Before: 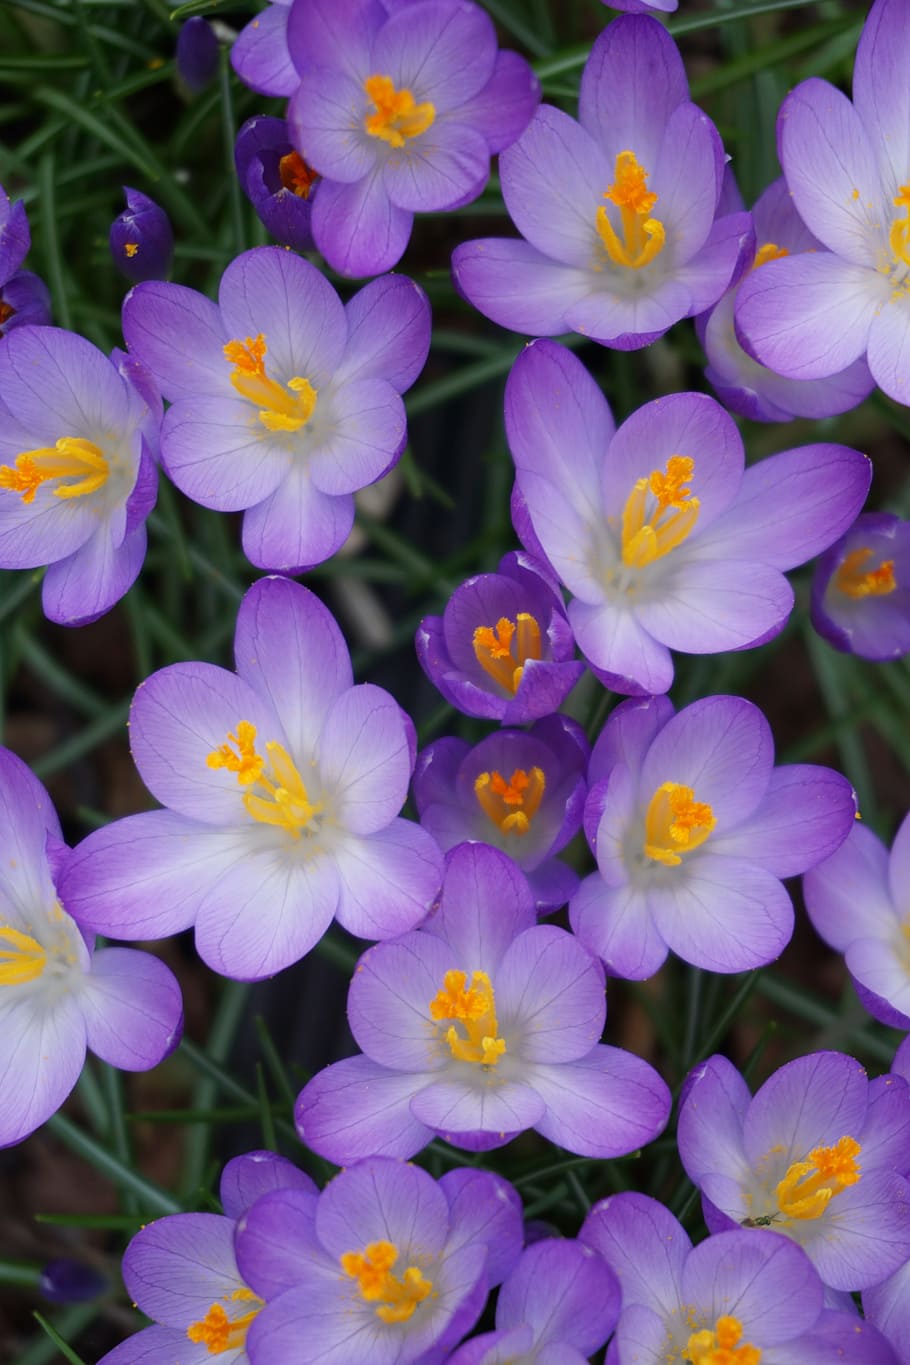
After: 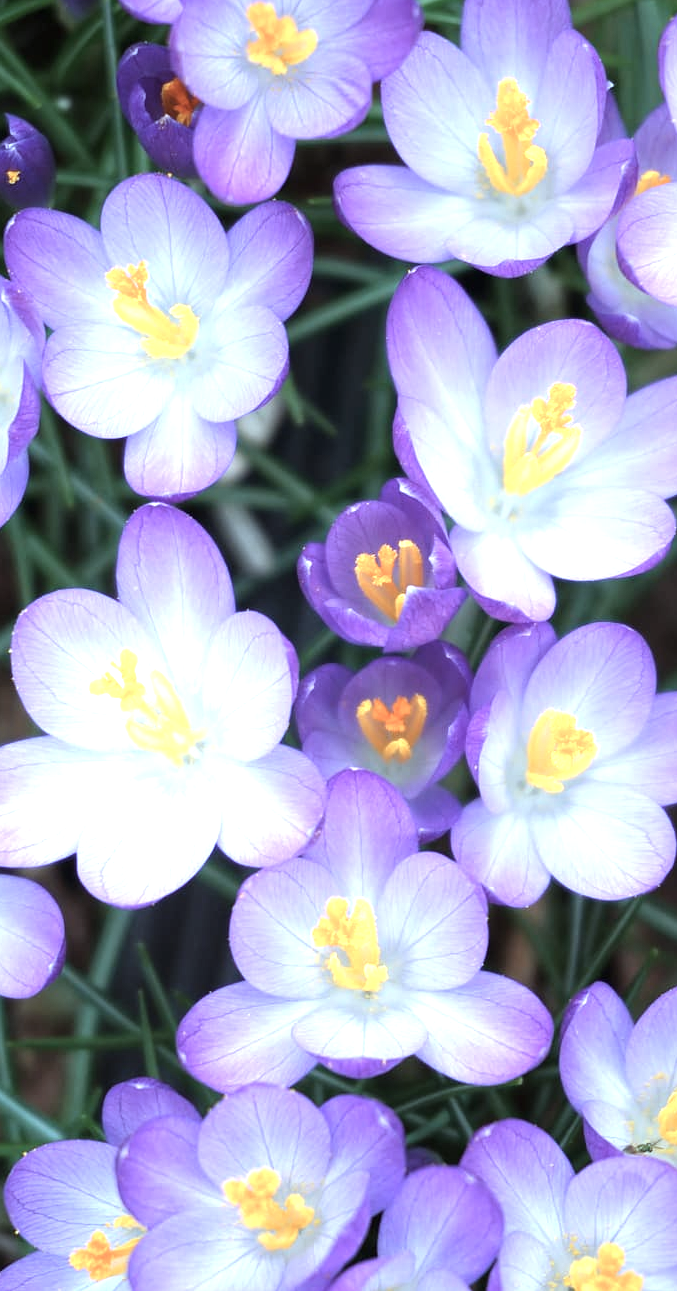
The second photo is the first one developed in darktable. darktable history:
crop and rotate: left 12.99%, top 5.374%, right 12.551%
color correction: highlights a* -12.86, highlights b* -17.96, saturation 0.715
tone equalizer: -8 EV -0.388 EV, -7 EV -0.392 EV, -6 EV -0.326 EV, -5 EV -0.184 EV, -3 EV 0.231 EV, -2 EV 0.33 EV, -1 EV 0.415 EV, +0 EV 0.401 EV, mask exposure compensation -0.489 EV
exposure: black level correction 0, exposure 1.121 EV, compensate highlight preservation false
